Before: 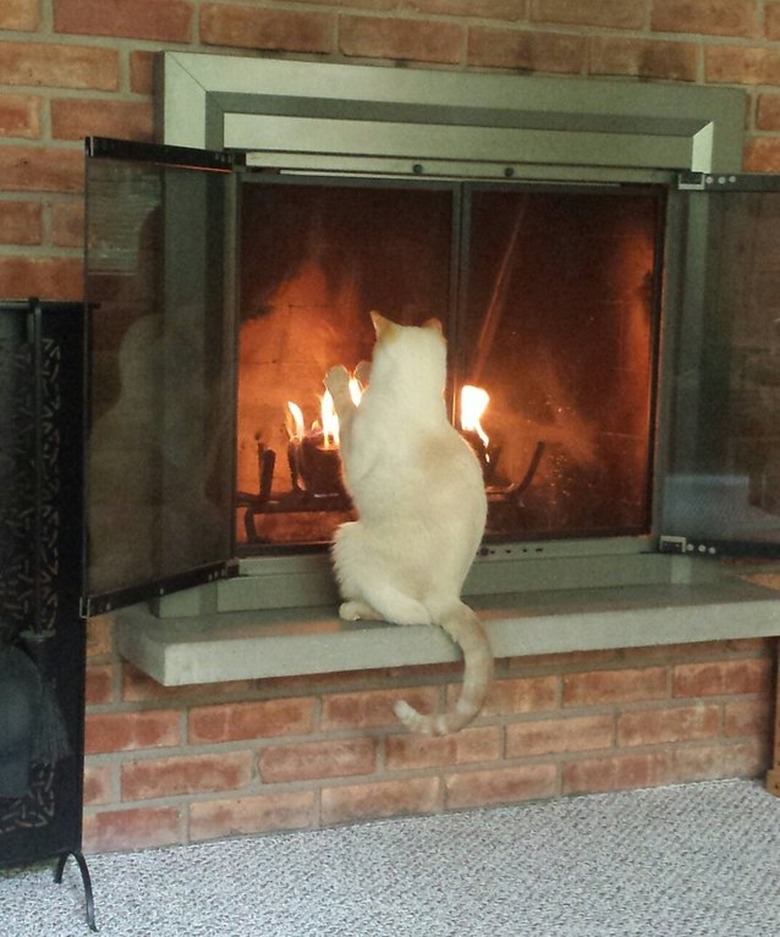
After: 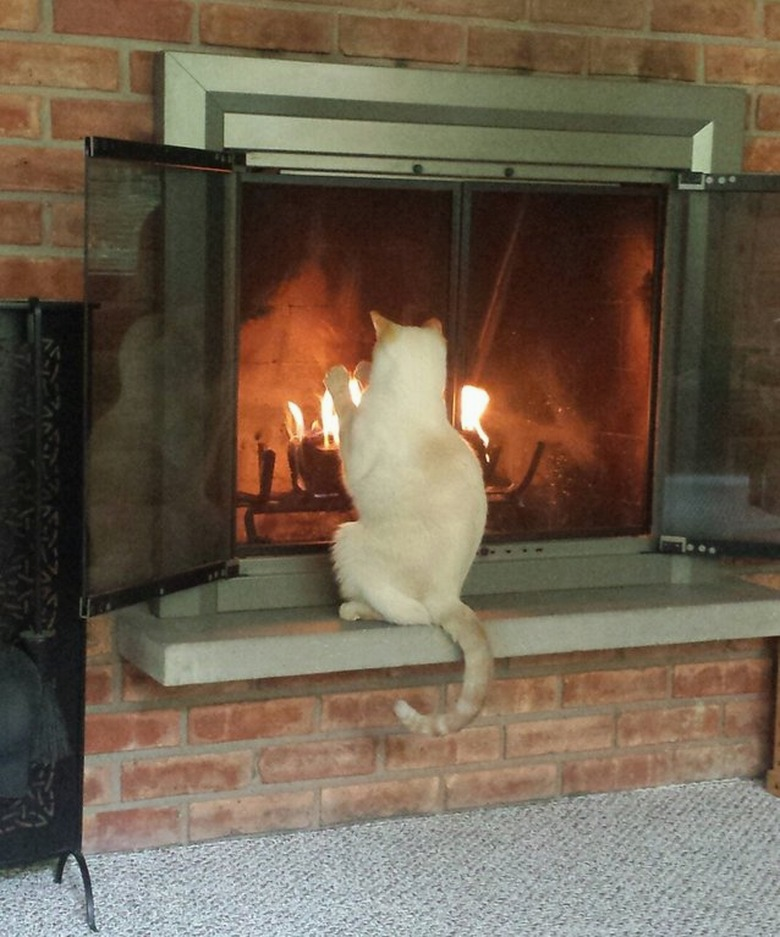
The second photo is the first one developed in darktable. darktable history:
exposure: exposure -0.05 EV, compensate highlight preservation false
